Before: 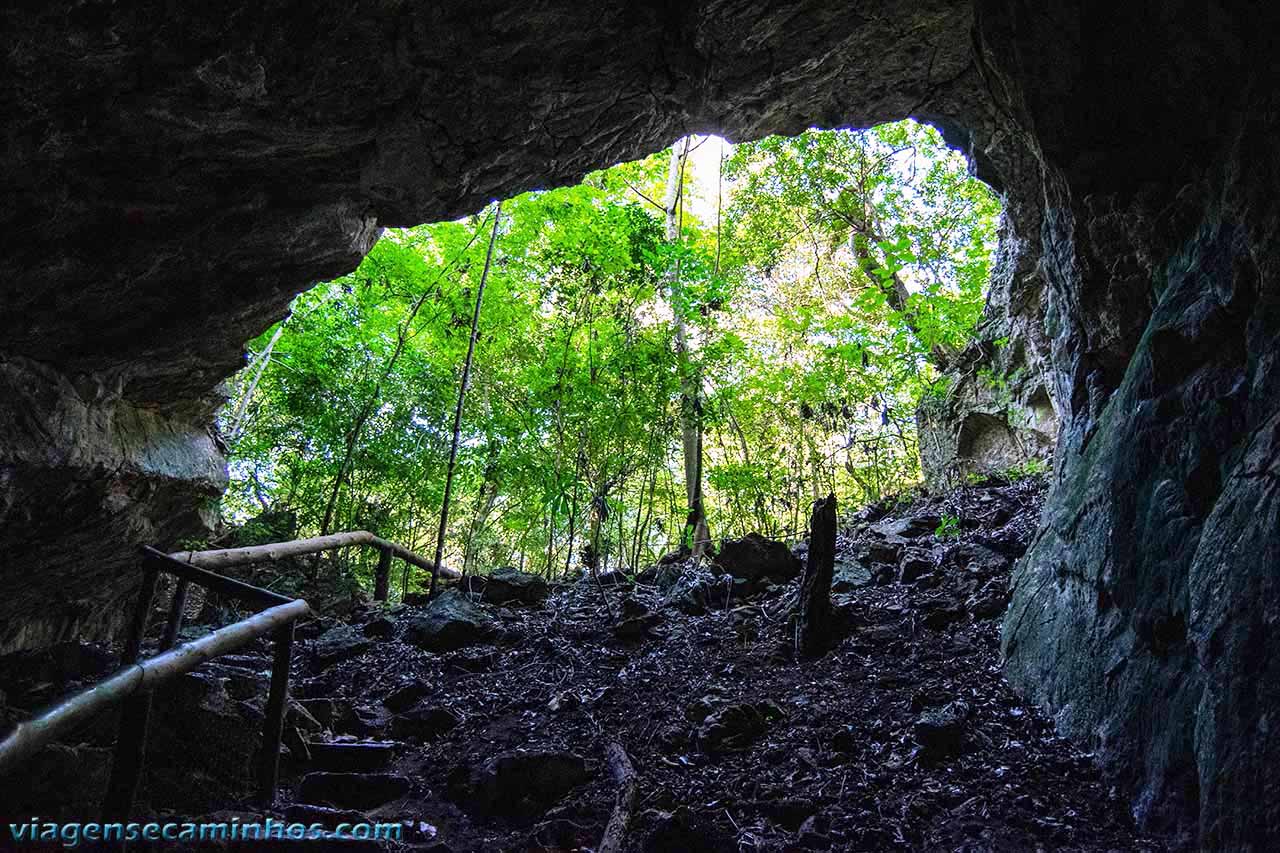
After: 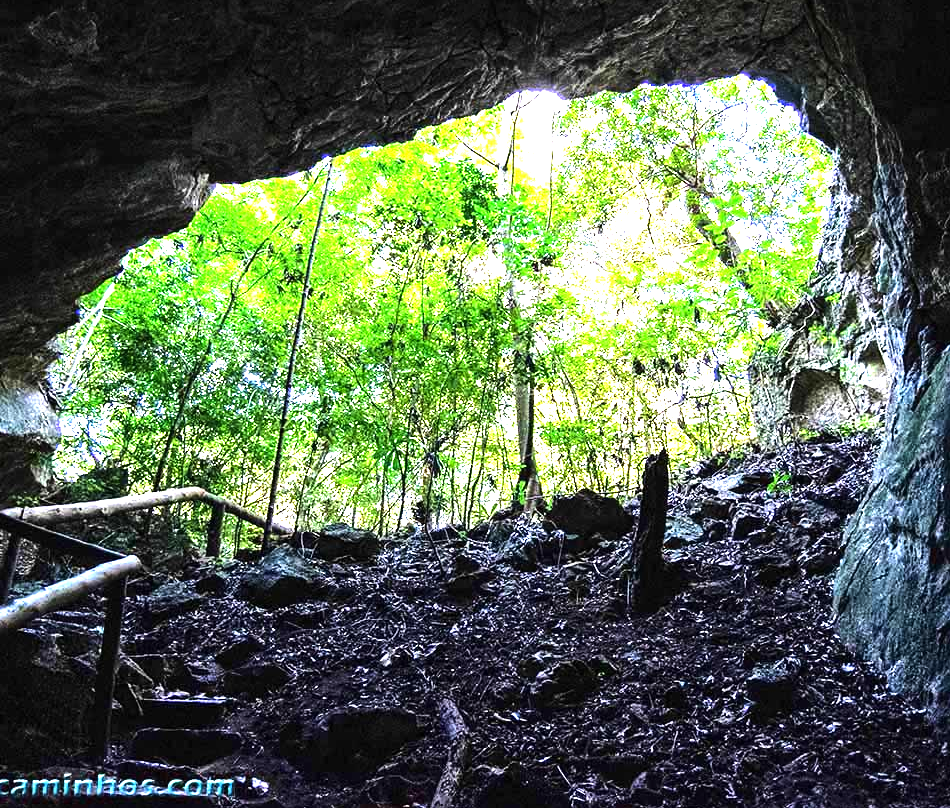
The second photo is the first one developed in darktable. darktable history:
exposure: exposure 1 EV, compensate highlight preservation false
crop and rotate: left 13.15%, top 5.251%, right 12.609%
tone equalizer: -8 EV -0.75 EV, -7 EV -0.7 EV, -6 EV -0.6 EV, -5 EV -0.4 EV, -3 EV 0.4 EV, -2 EV 0.6 EV, -1 EV 0.7 EV, +0 EV 0.75 EV, edges refinement/feathering 500, mask exposure compensation -1.57 EV, preserve details no
